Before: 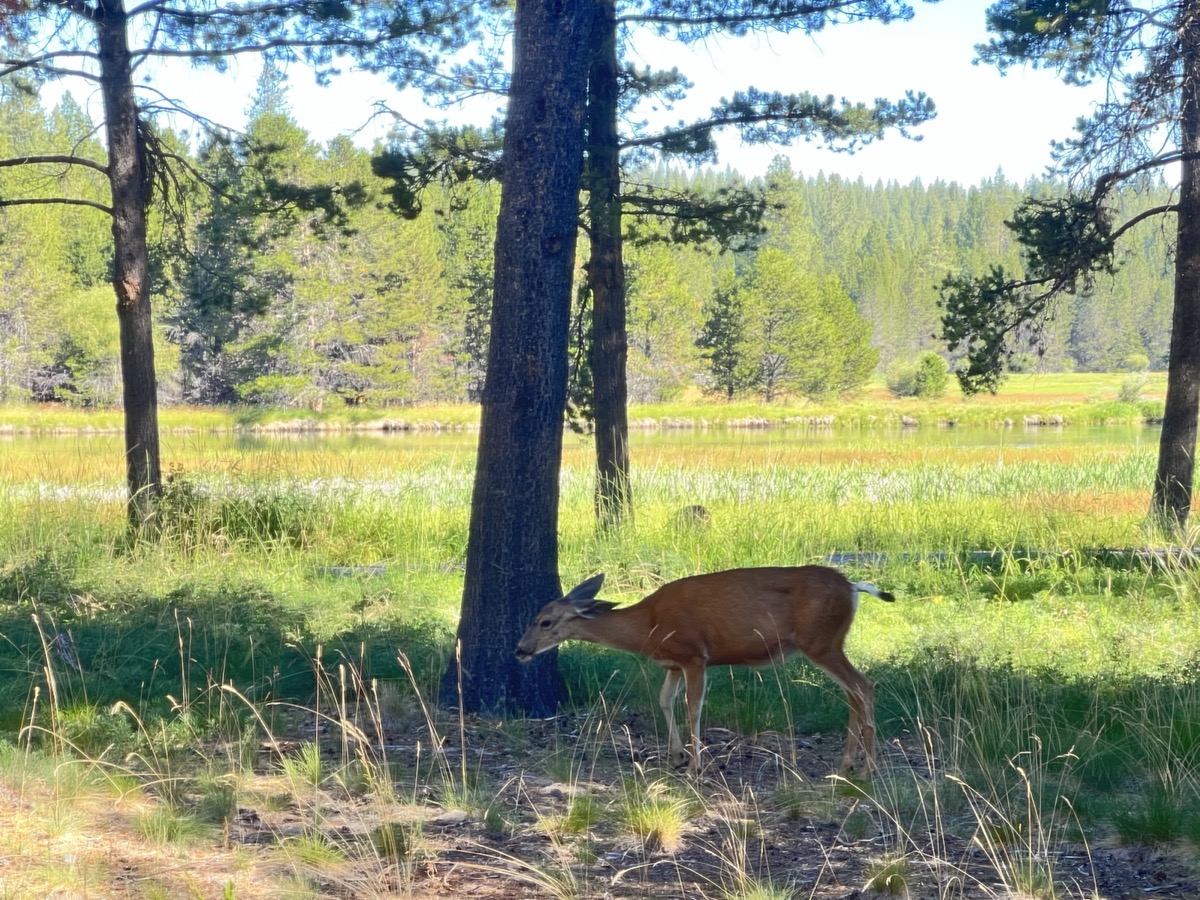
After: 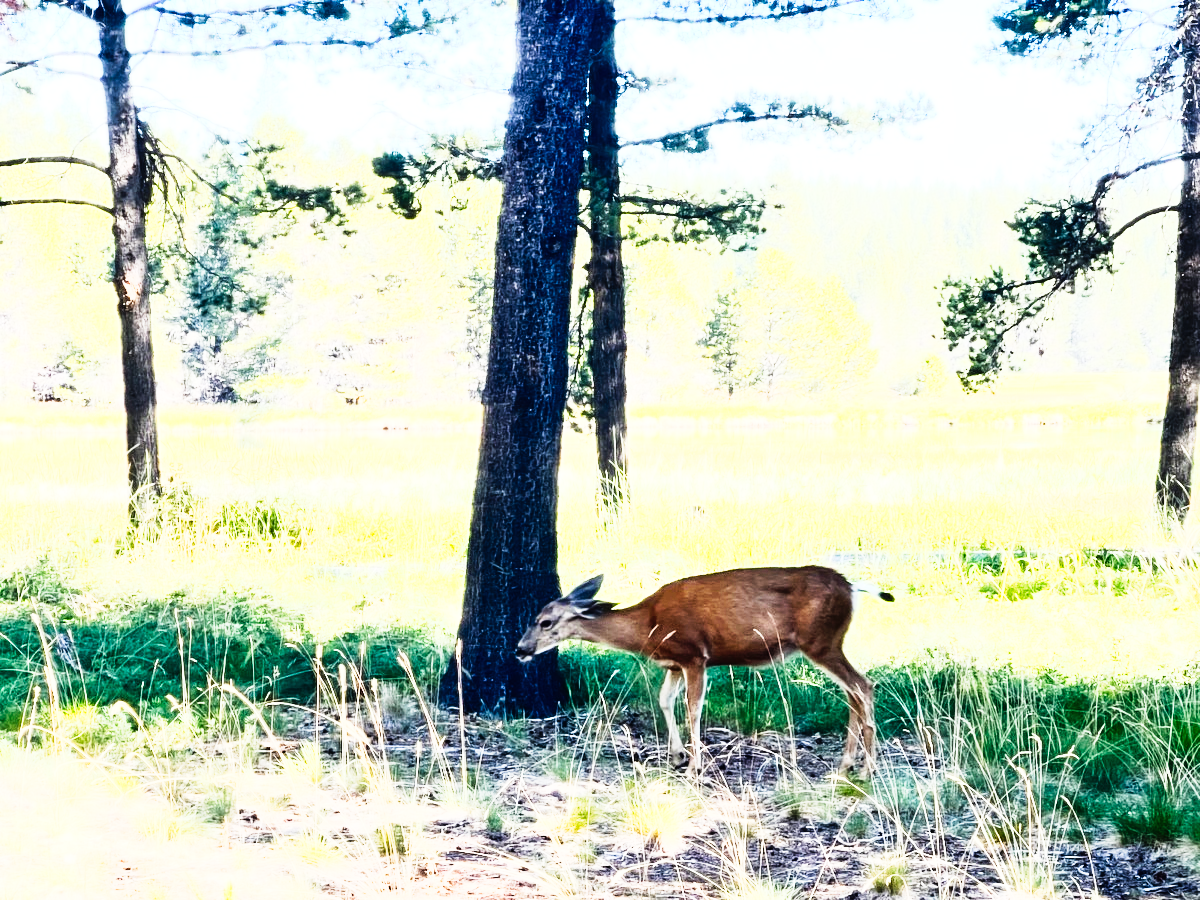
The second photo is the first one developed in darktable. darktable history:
rgb curve: curves: ch0 [(0, 0) (0.21, 0.15) (0.24, 0.21) (0.5, 0.75) (0.75, 0.96) (0.89, 0.99) (1, 1)]; ch1 [(0, 0.02) (0.21, 0.13) (0.25, 0.2) (0.5, 0.67) (0.75, 0.9) (0.89, 0.97) (1, 1)]; ch2 [(0, 0.02) (0.21, 0.13) (0.25, 0.2) (0.5, 0.67) (0.75, 0.9) (0.89, 0.97) (1, 1)], compensate middle gray true
tone curve: curves: ch0 [(0, 0) (0.003, 0.003) (0.011, 0.012) (0.025, 0.027) (0.044, 0.048) (0.069, 0.074) (0.1, 0.117) (0.136, 0.177) (0.177, 0.246) (0.224, 0.324) (0.277, 0.422) (0.335, 0.531) (0.399, 0.633) (0.468, 0.733) (0.543, 0.824) (0.623, 0.895) (0.709, 0.938) (0.801, 0.961) (0.898, 0.98) (1, 1)], preserve colors none
